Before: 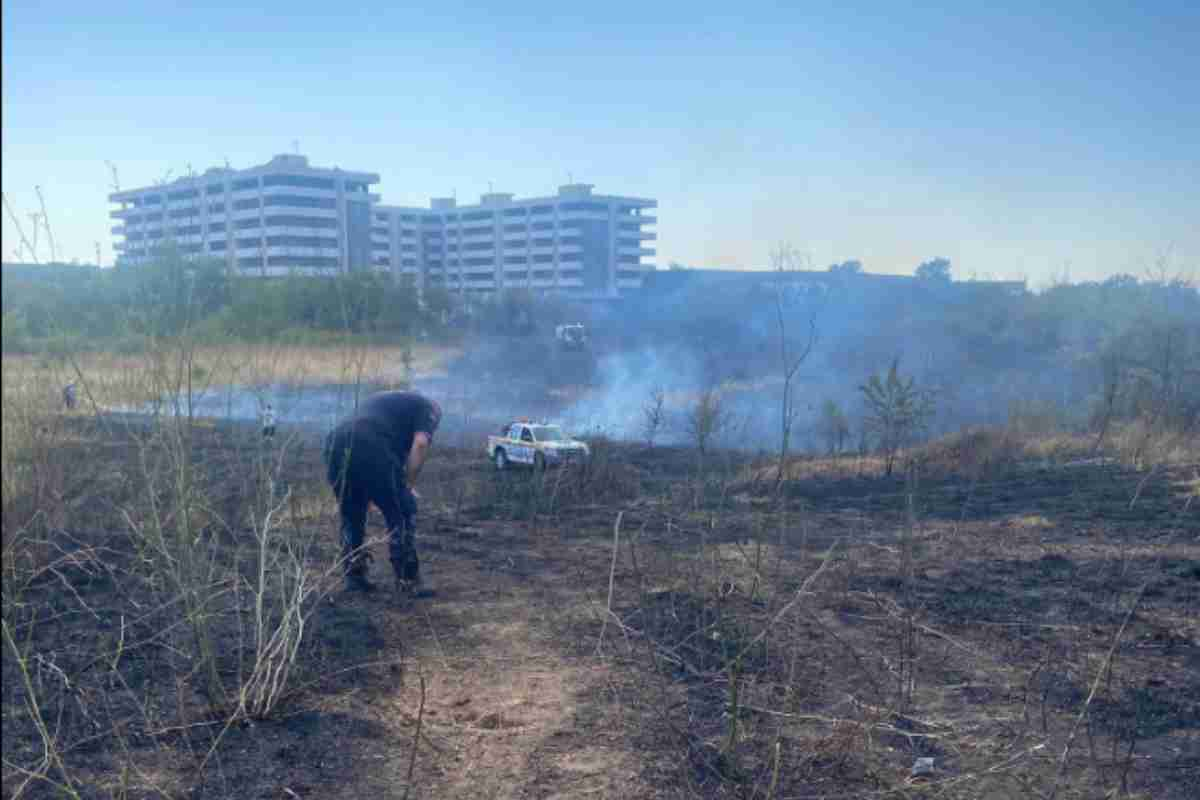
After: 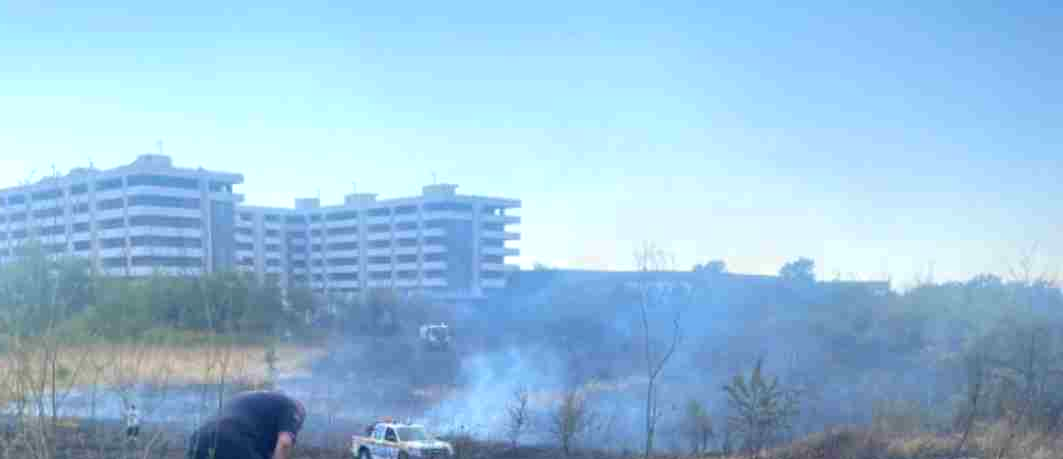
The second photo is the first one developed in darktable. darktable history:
crop and rotate: left 11.398%, bottom 42.61%
tone equalizer: -8 EV -0.418 EV, -7 EV -0.362 EV, -6 EV -0.334 EV, -5 EV -0.194 EV, -3 EV 0.222 EV, -2 EV 0.326 EV, -1 EV 0.385 EV, +0 EV 0.422 EV
